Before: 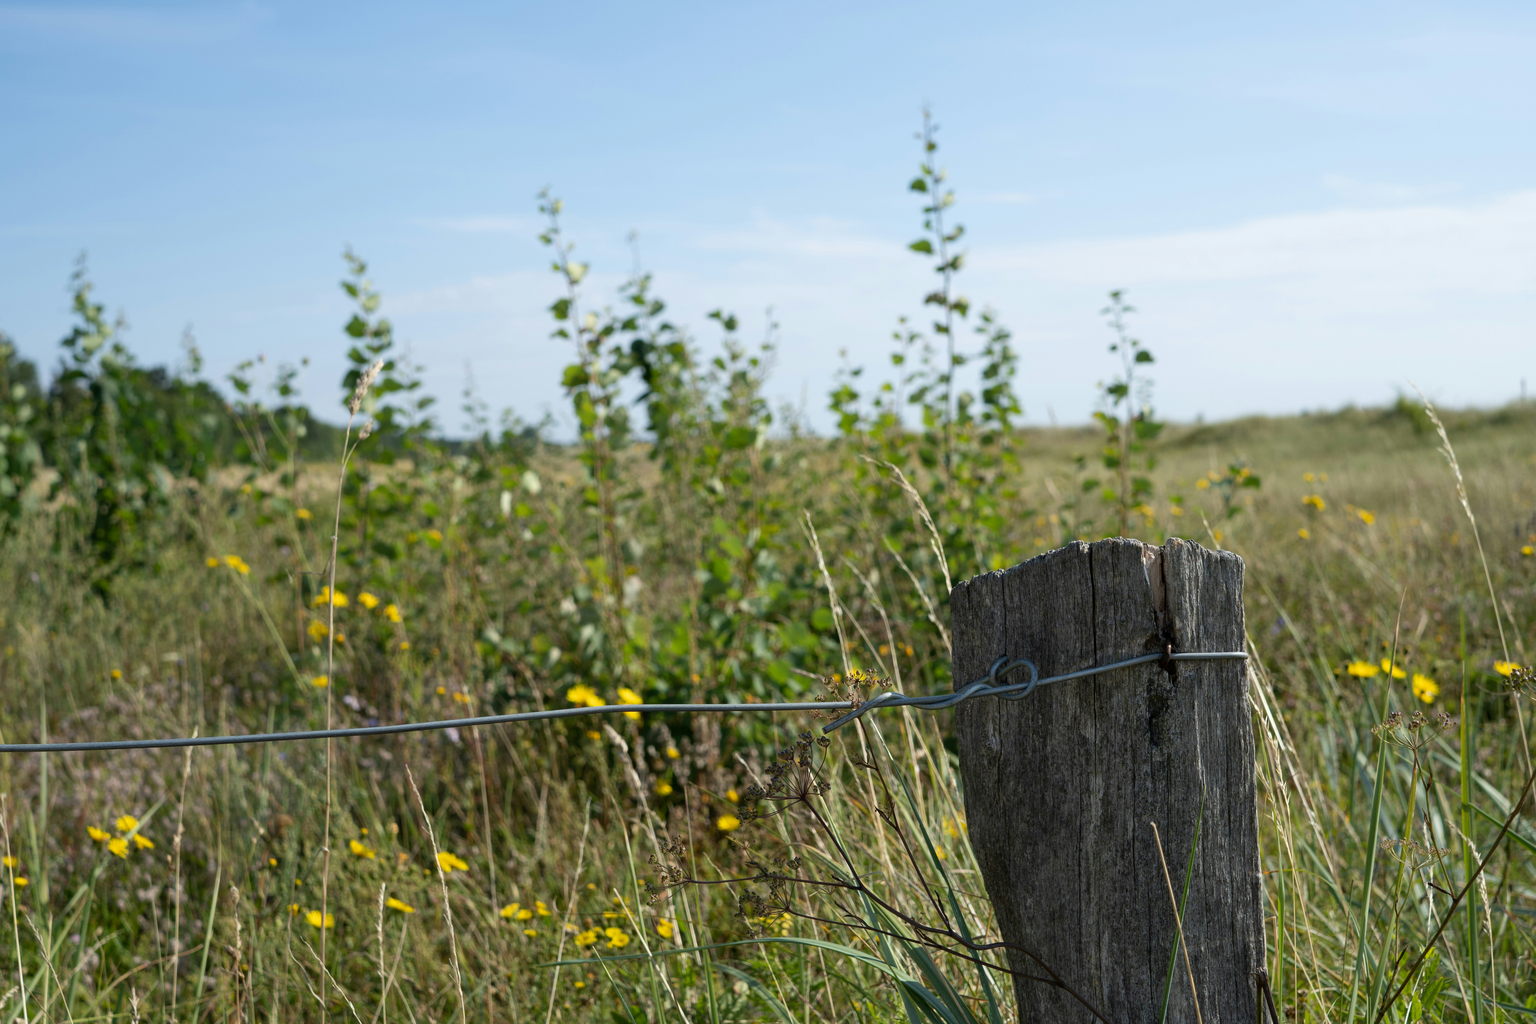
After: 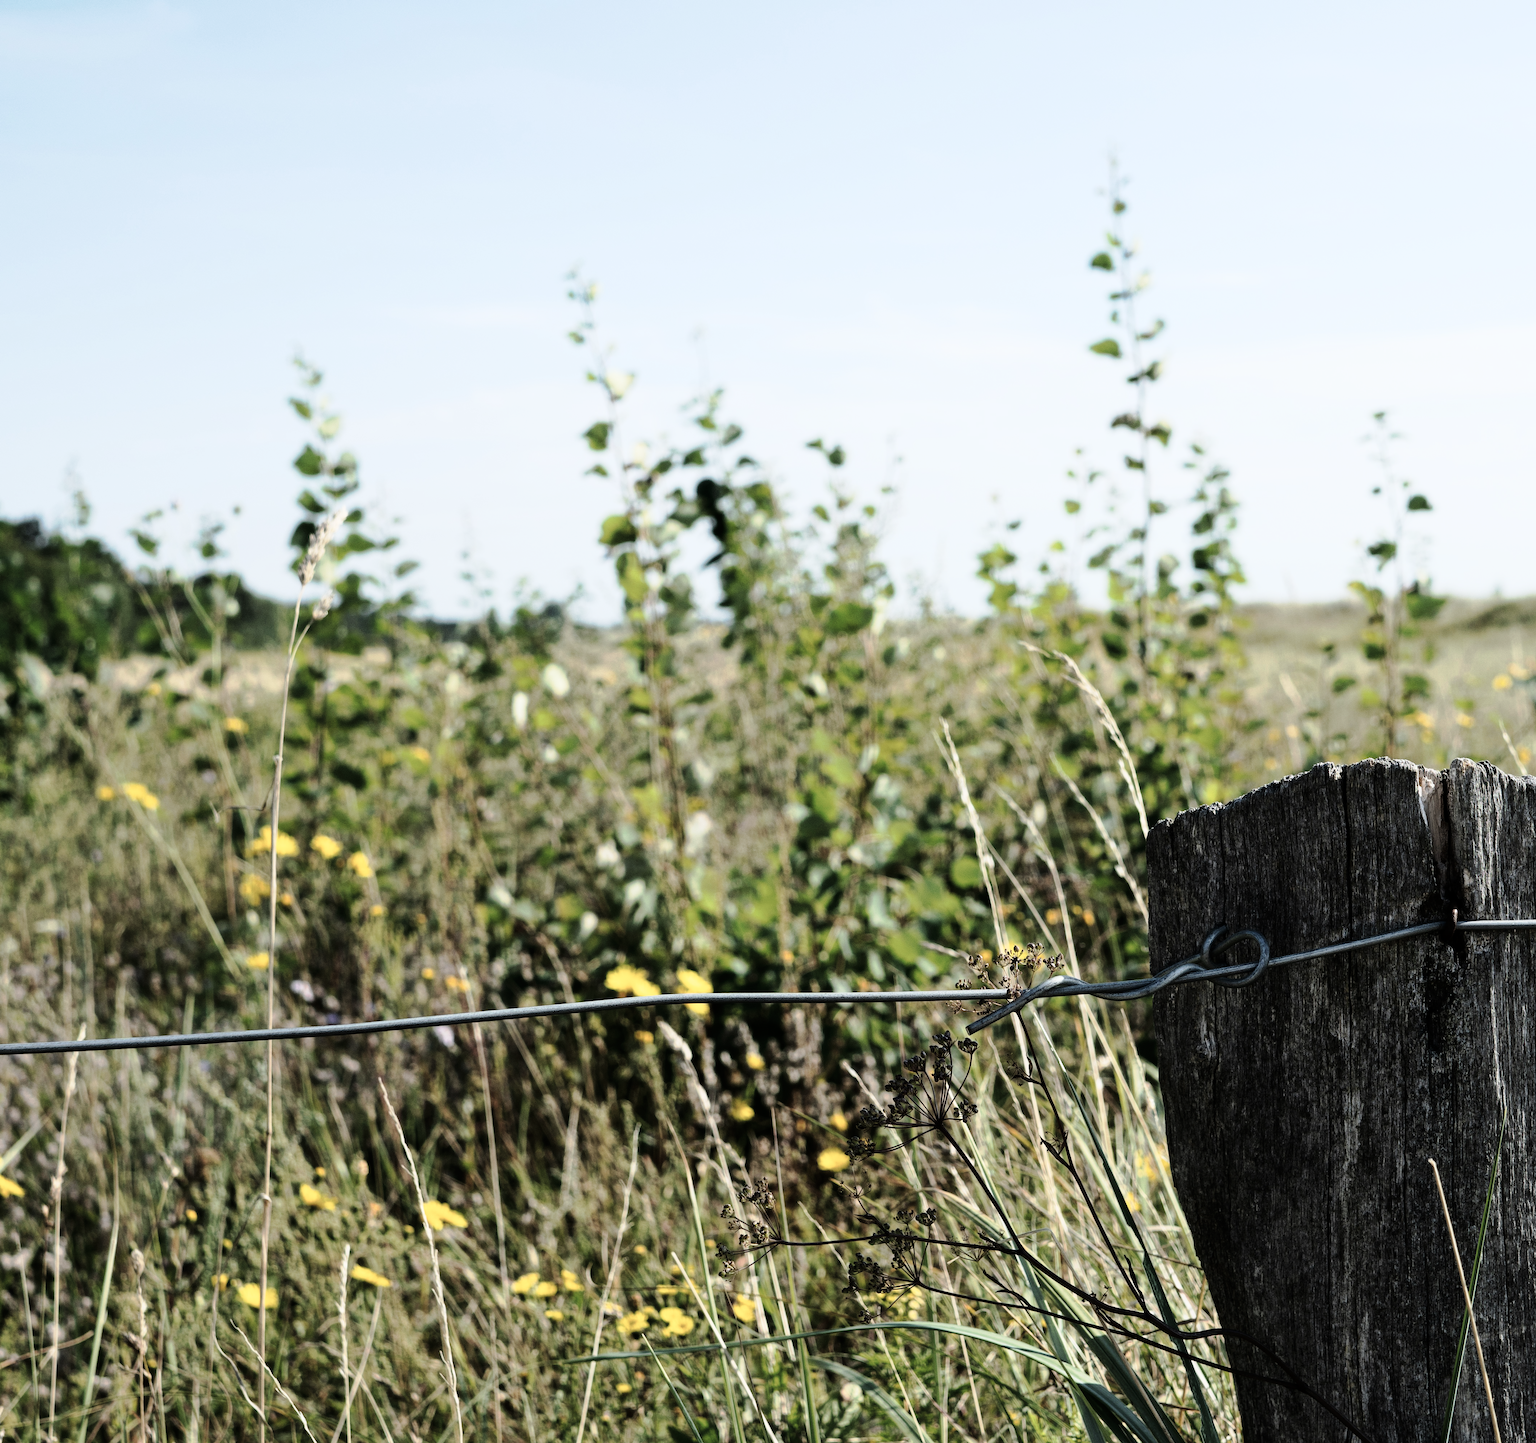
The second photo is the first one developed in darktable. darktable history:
base curve: curves: ch0 [(0, 0) (0.036, 0.025) (0.121, 0.166) (0.206, 0.329) (0.605, 0.79) (1, 1)]
tone curve: curves: ch0 [(0.003, 0) (0.066, 0.023) (0.154, 0.082) (0.281, 0.221) (0.405, 0.389) (0.517, 0.553) (0.716, 0.743) (0.822, 0.882) (1, 1)]; ch1 [(0, 0) (0.164, 0.115) (0.337, 0.332) (0.39, 0.398) (0.464, 0.461) (0.501, 0.5) (0.521, 0.526) (0.571, 0.606) (0.656, 0.677) (0.723, 0.731) (0.811, 0.796) (1, 1)]; ch2 [(0, 0) (0.337, 0.382) (0.464, 0.476) (0.501, 0.502) (0.527, 0.54) (0.556, 0.567) (0.575, 0.606) (0.659, 0.736) (1, 1)], preserve colors none
color correction: highlights b* 0.023, saturation 0.582
crop and rotate: left 8.943%, right 20.094%
